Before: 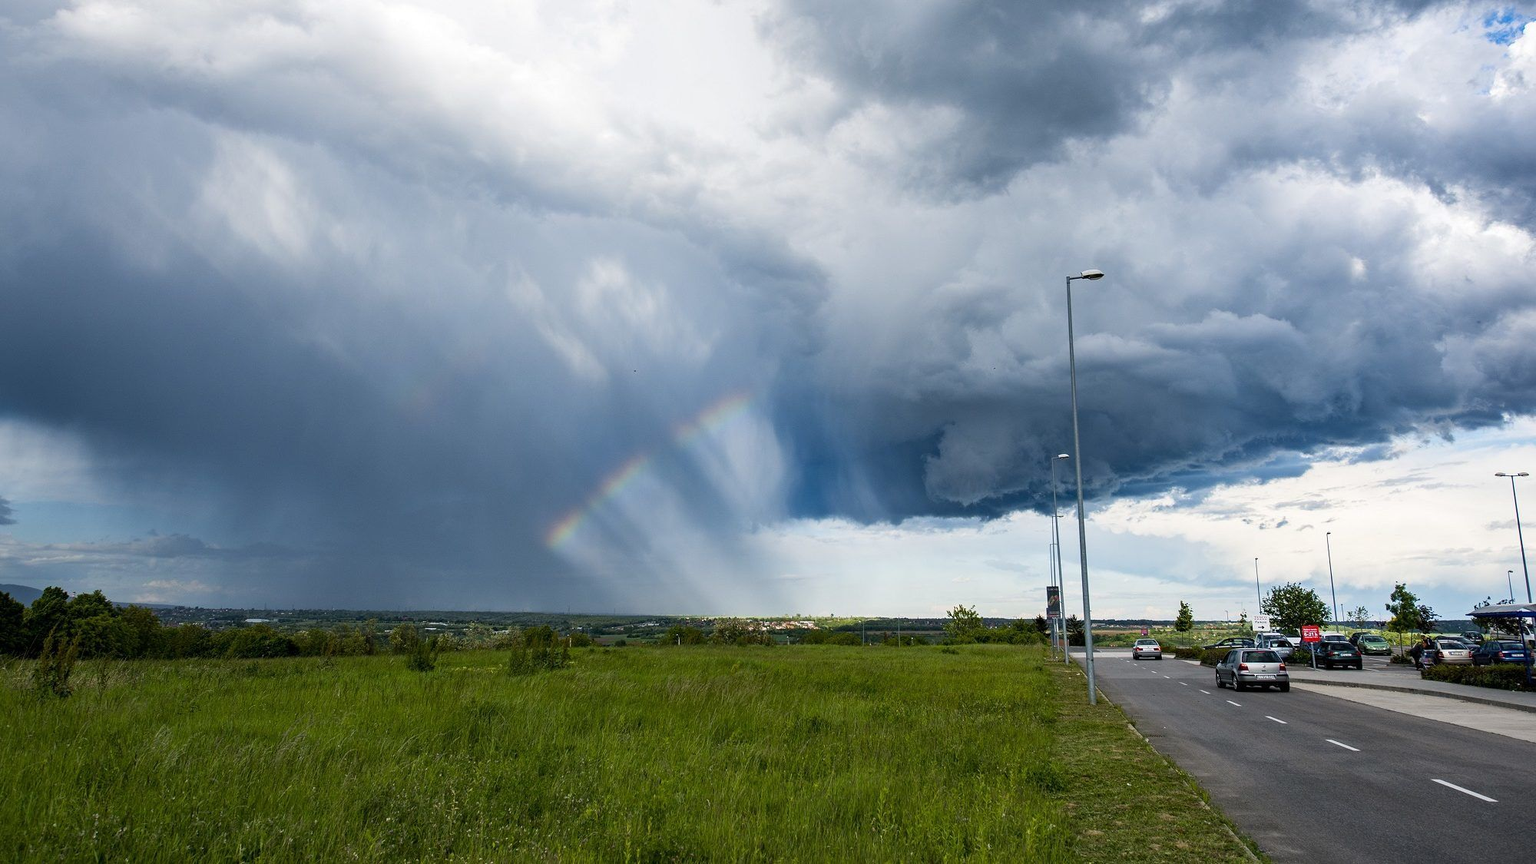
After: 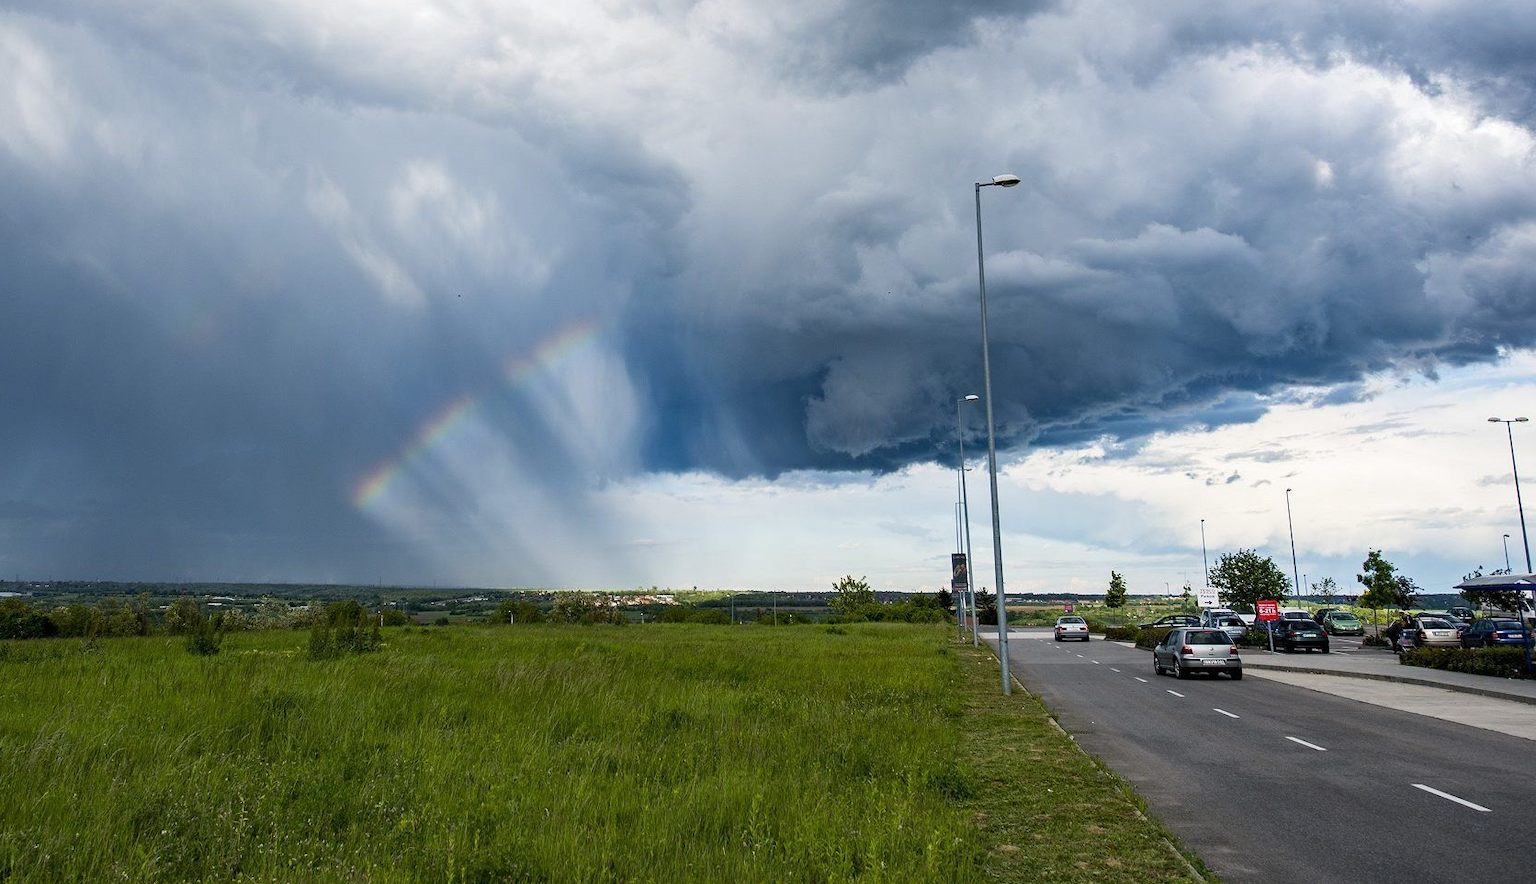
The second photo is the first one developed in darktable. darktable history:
crop: left 16.376%, top 14.395%
